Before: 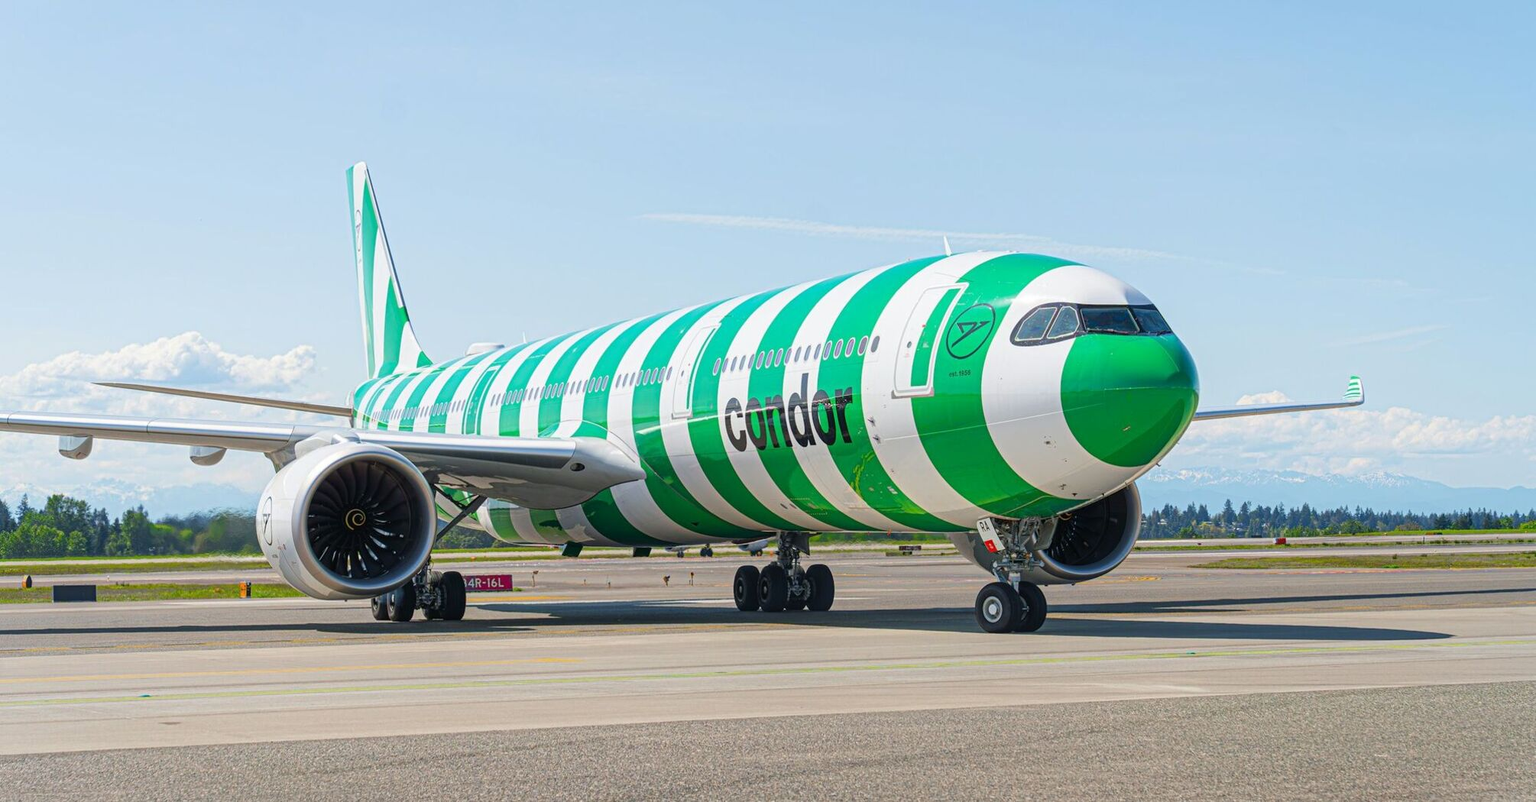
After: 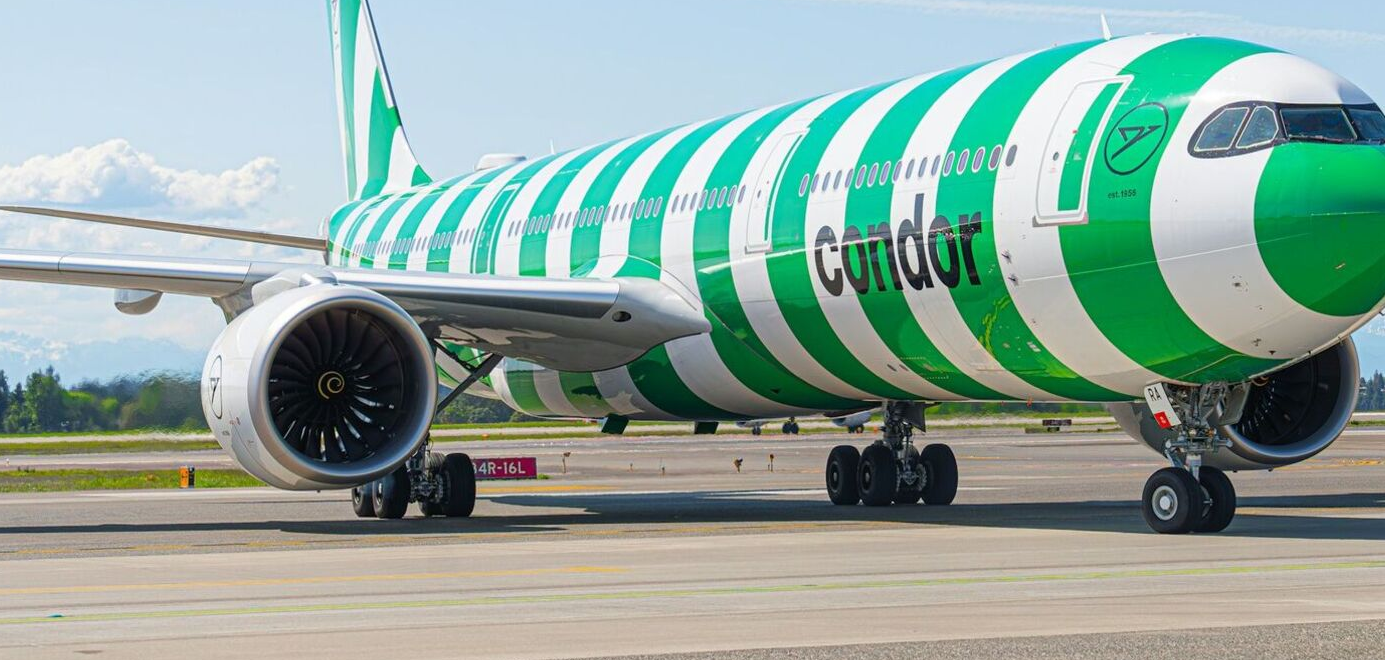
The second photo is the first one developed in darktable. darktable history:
crop: left 6.675%, top 28.114%, right 24.391%, bottom 8.966%
